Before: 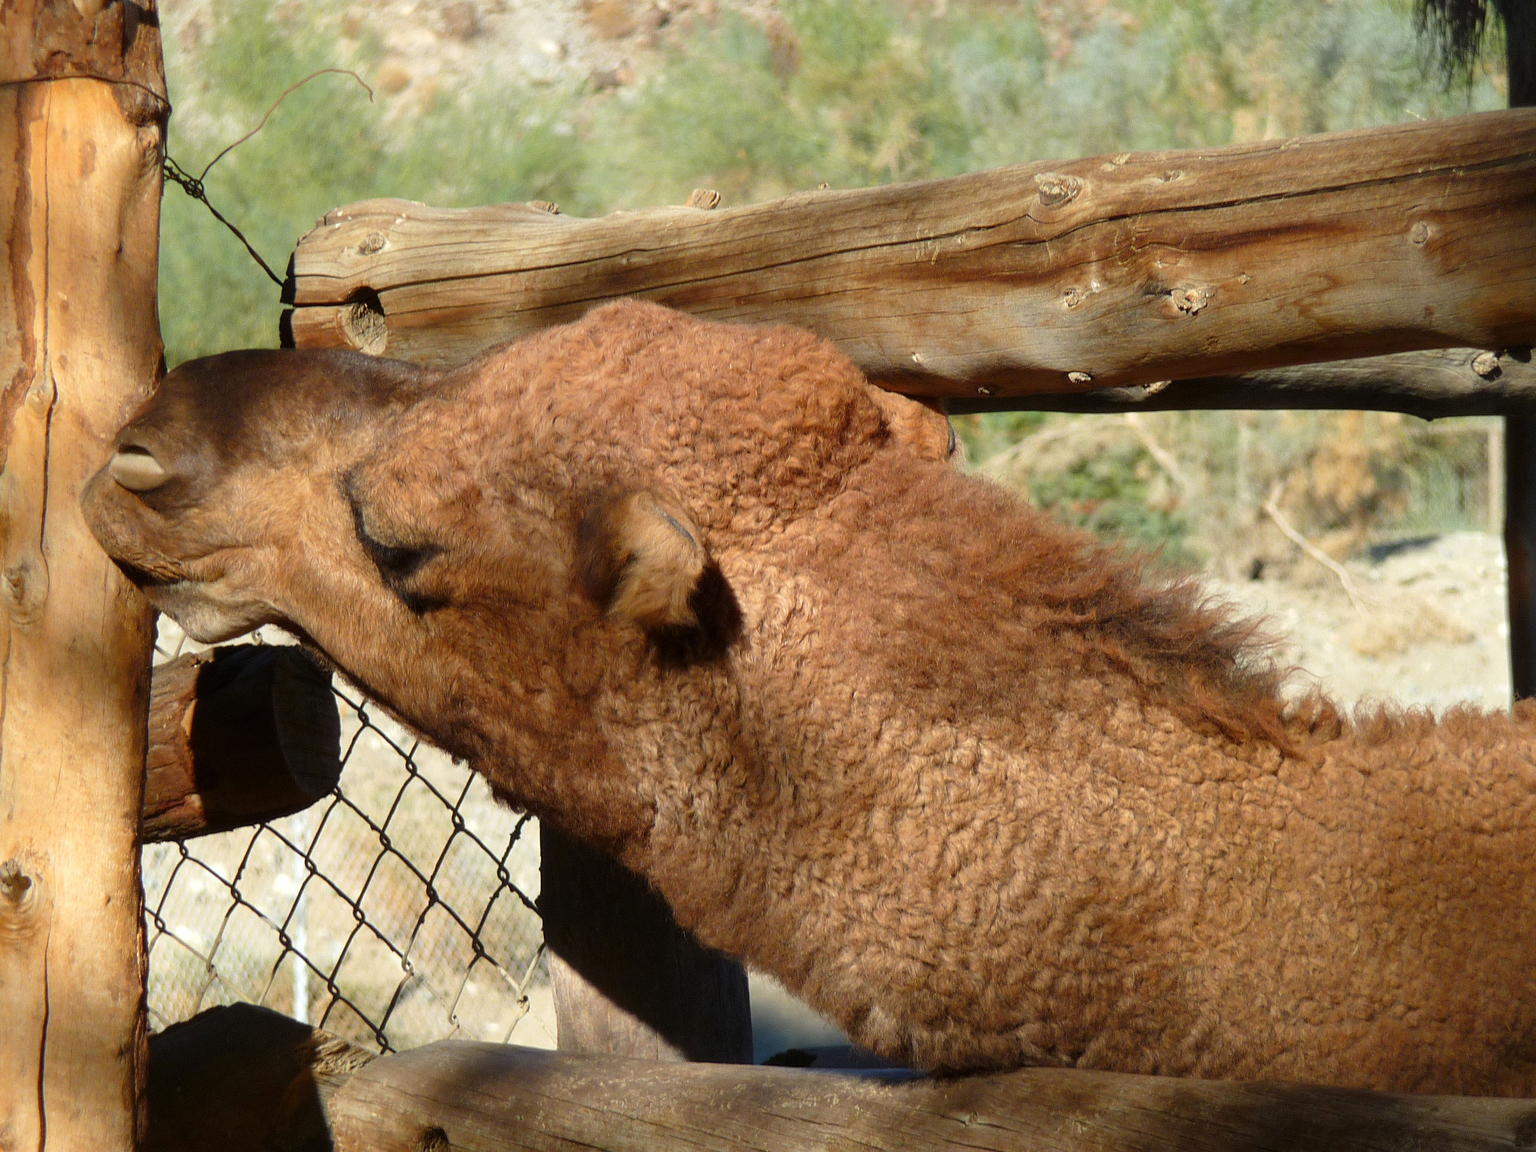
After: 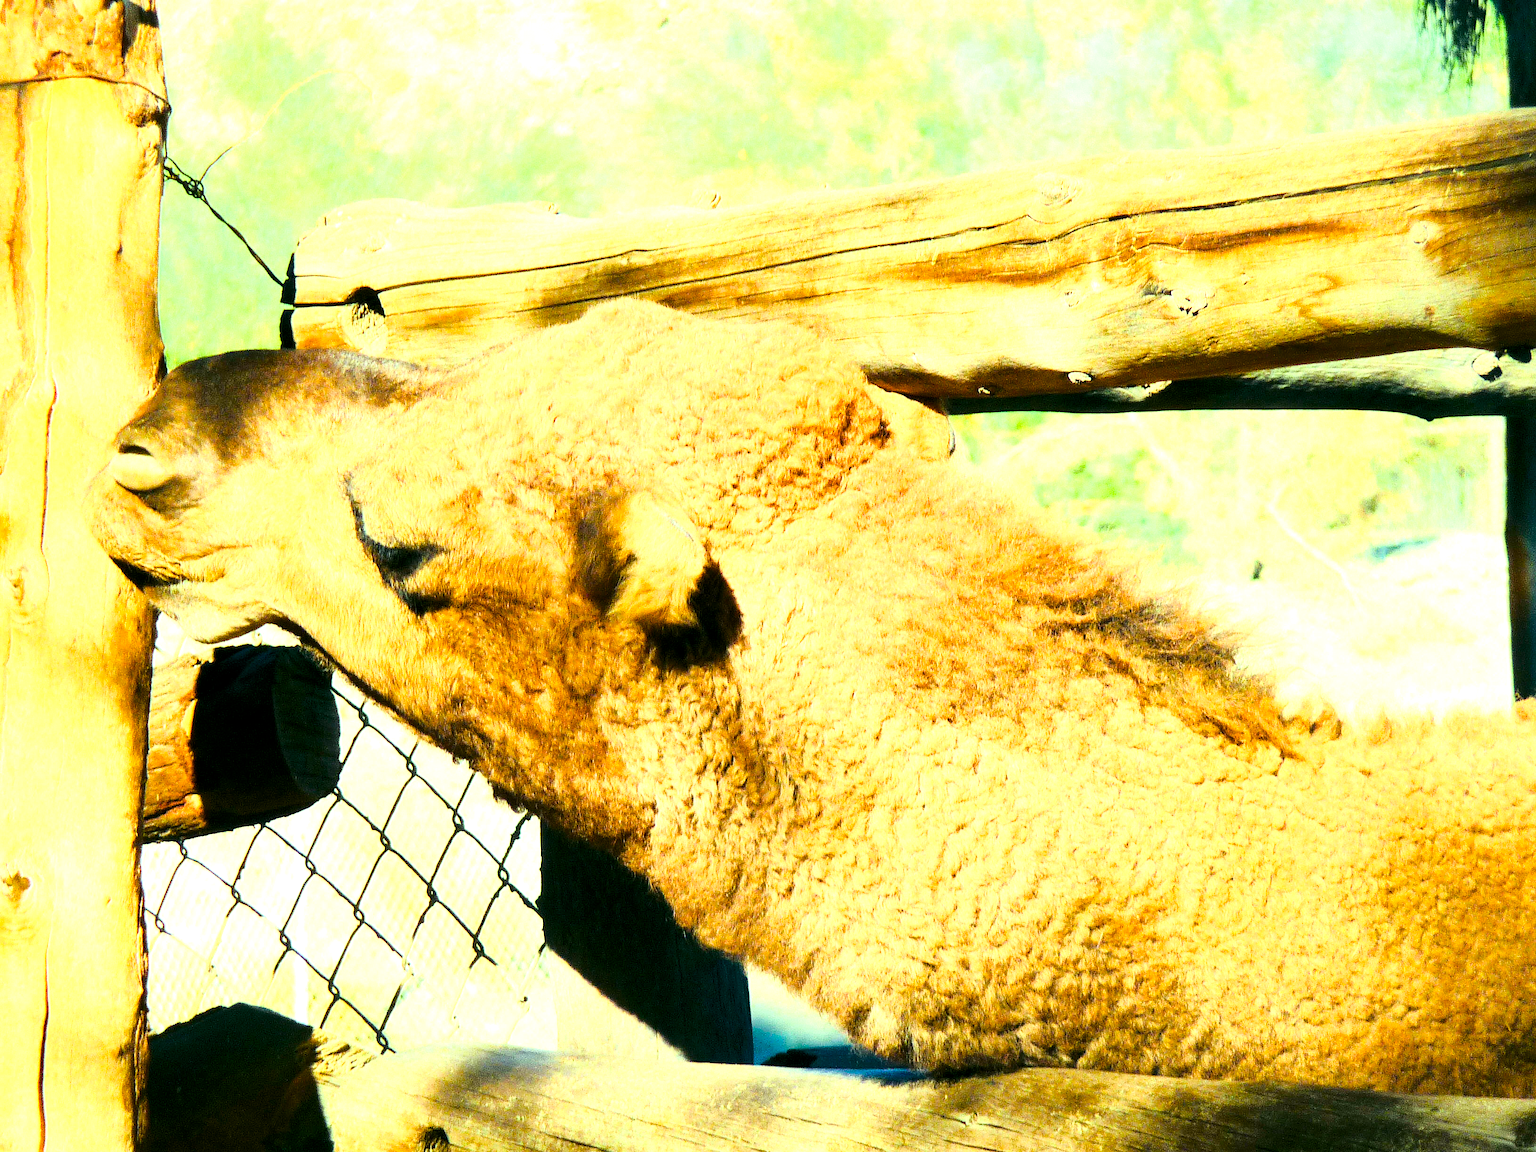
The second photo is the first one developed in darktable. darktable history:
exposure: black level correction 0.001, exposure 1.129 EV, compensate exposure bias true, compensate highlight preservation false
color balance rgb: shadows lift › luminance -7.7%, shadows lift › chroma 2.13%, shadows lift › hue 165.27°, power › luminance -7.77%, power › chroma 1.1%, power › hue 215.88°, highlights gain › luminance 15.15%, highlights gain › chroma 7%, highlights gain › hue 125.57°, global offset › luminance -0.33%, global offset › chroma 0.11%, global offset › hue 165.27°, perceptual saturation grading › global saturation 24.42%, perceptual saturation grading › highlights -24.42%, perceptual saturation grading › mid-tones 24.42%, perceptual saturation grading › shadows 40%, perceptual brilliance grading › global brilliance -5%, perceptual brilliance grading › highlights 24.42%, perceptual brilliance grading › mid-tones 7%, perceptual brilliance grading › shadows -5%
base curve: curves: ch0 [(0, 0) (0.028, 0.03) (0.121, 0.232) (0.46, 0.748) (0.859, 0.968) (1, 1)]
